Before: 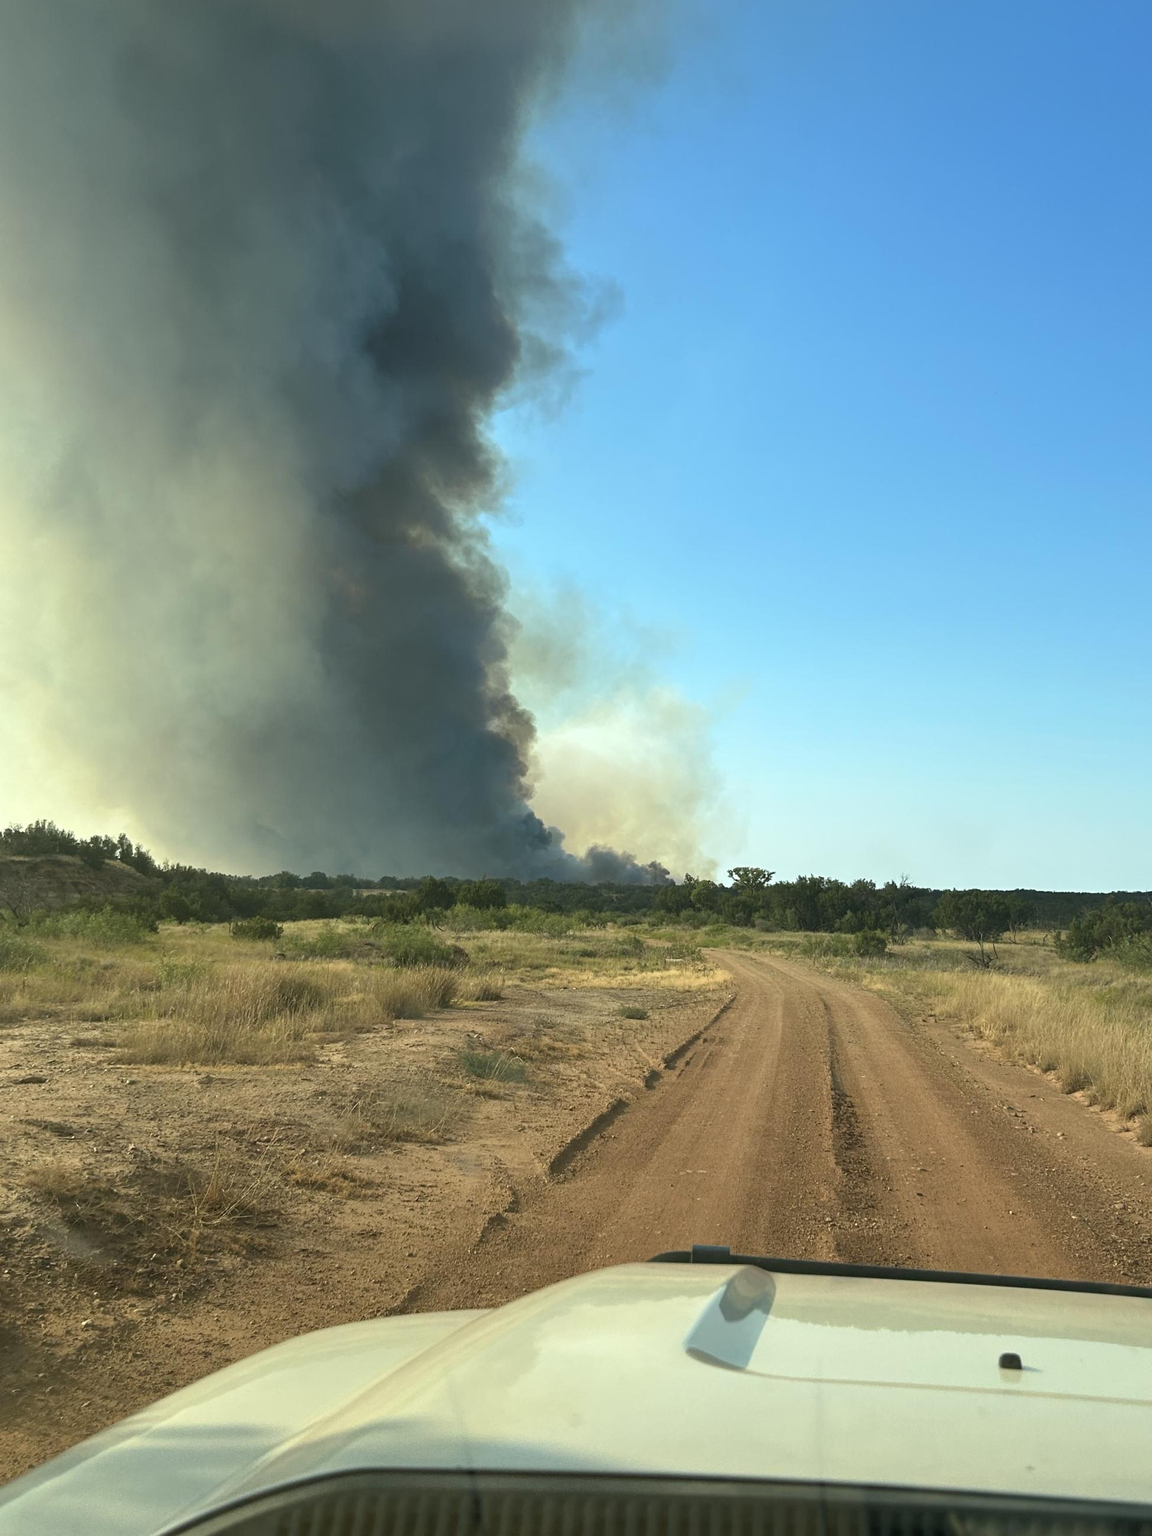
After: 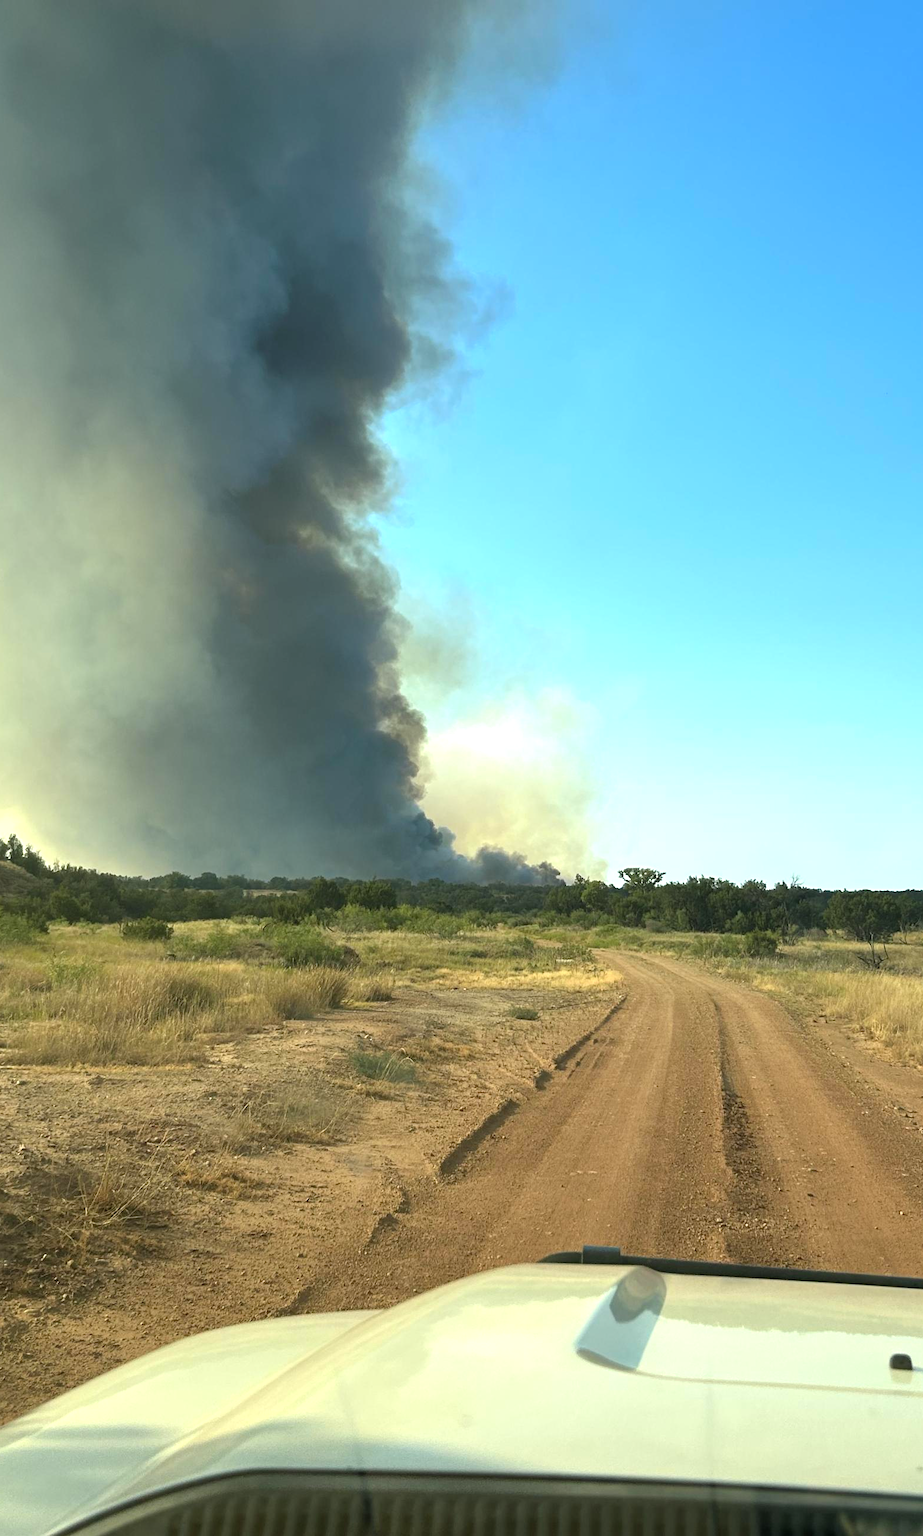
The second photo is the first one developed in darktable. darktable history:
contrast brightness saturation: contrast 0.036, saturation 0.161
crop and rotate: left 9.57%, right 10.279%
tone equalizer: -8 EV -0.402 EV, -7 EV -0.364 EV, -6 EV -0.338 EV, -5 EV -0.207 EV, -3 EV 0.257 EV, -2 EV 0.327 EV, -1 EV 0.374 EV, +0 EV 0.414 EV
